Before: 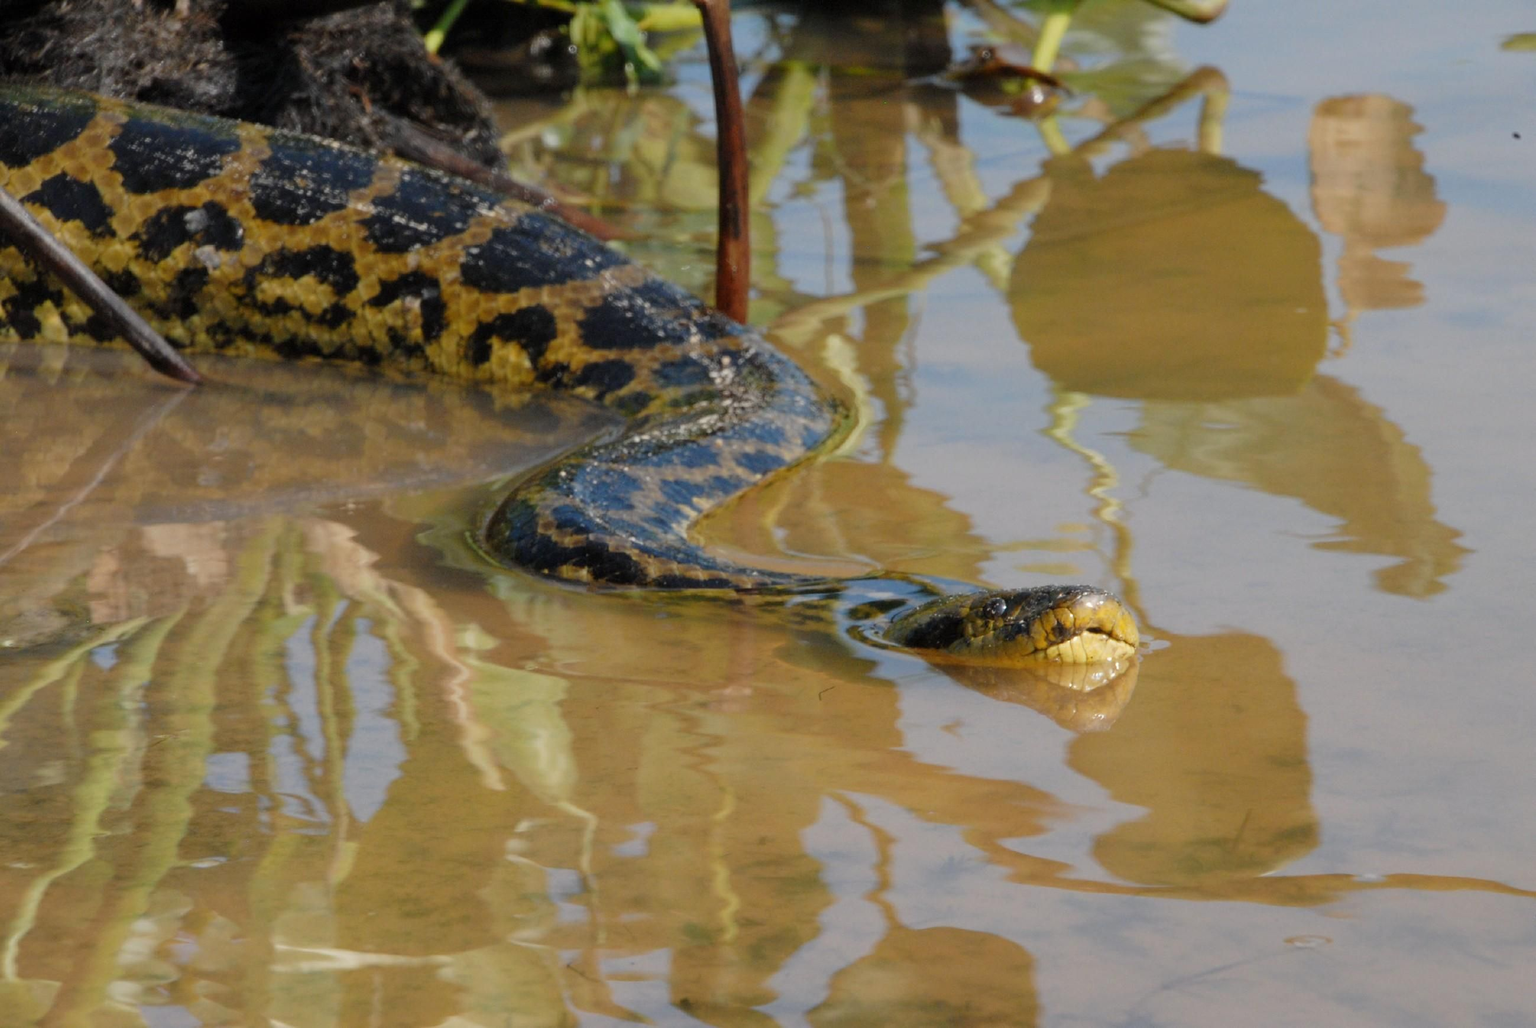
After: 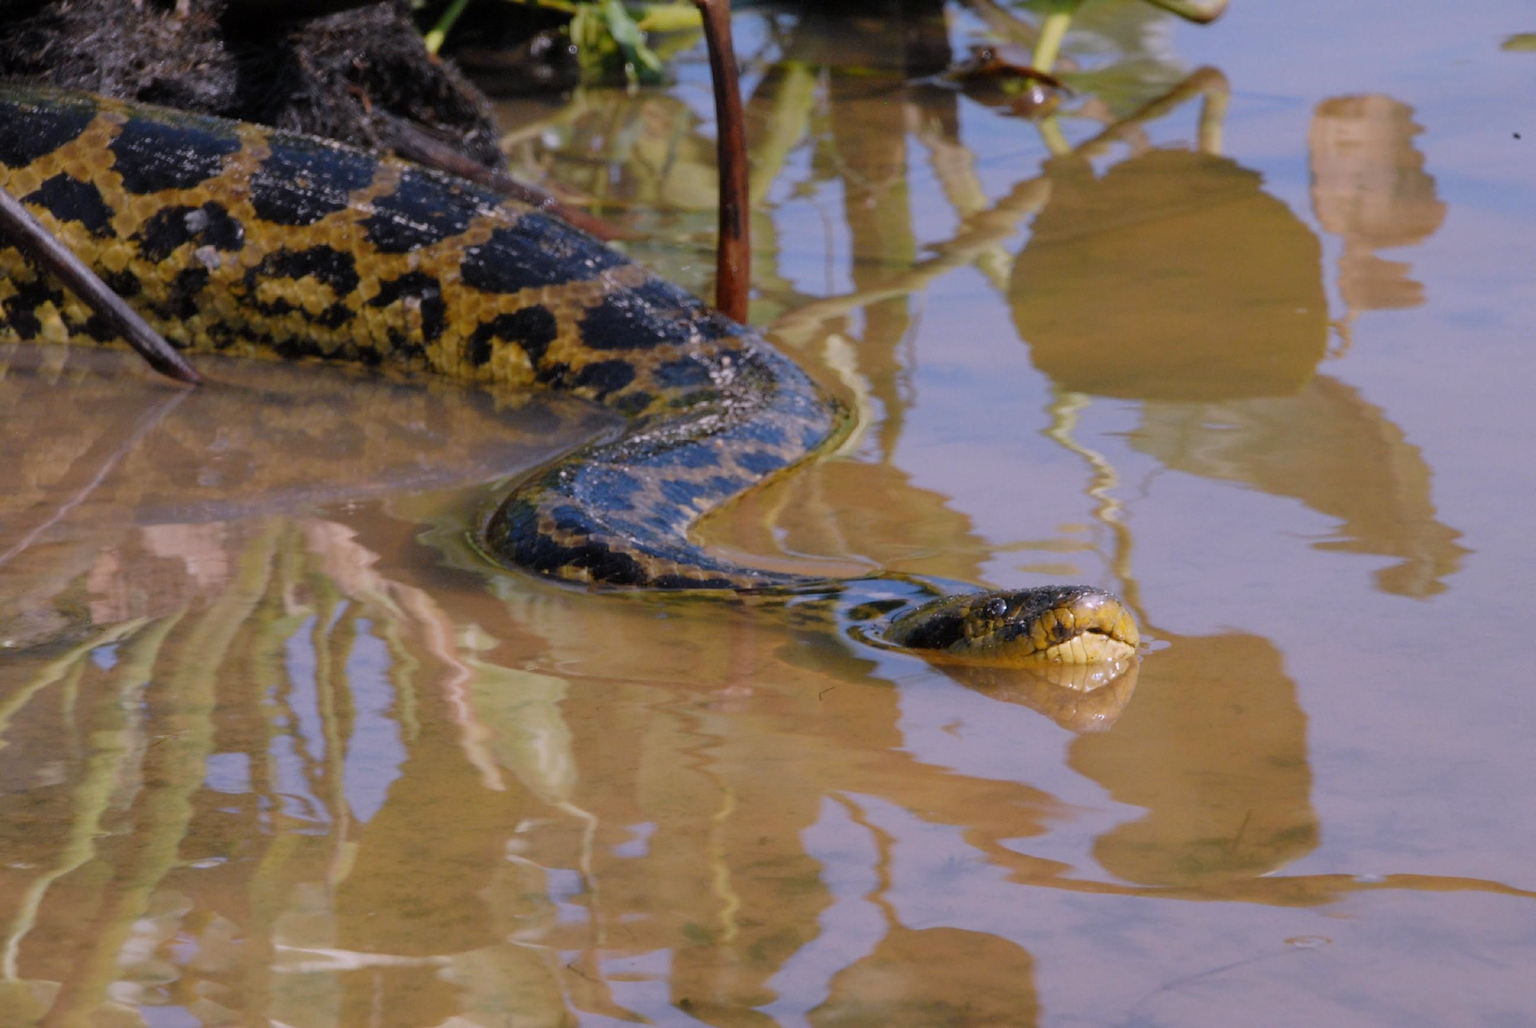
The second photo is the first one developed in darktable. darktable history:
white balance: red 1.042, blue 1.17
exposure: exposure -0.242 EV, compensate highlight preservation false
